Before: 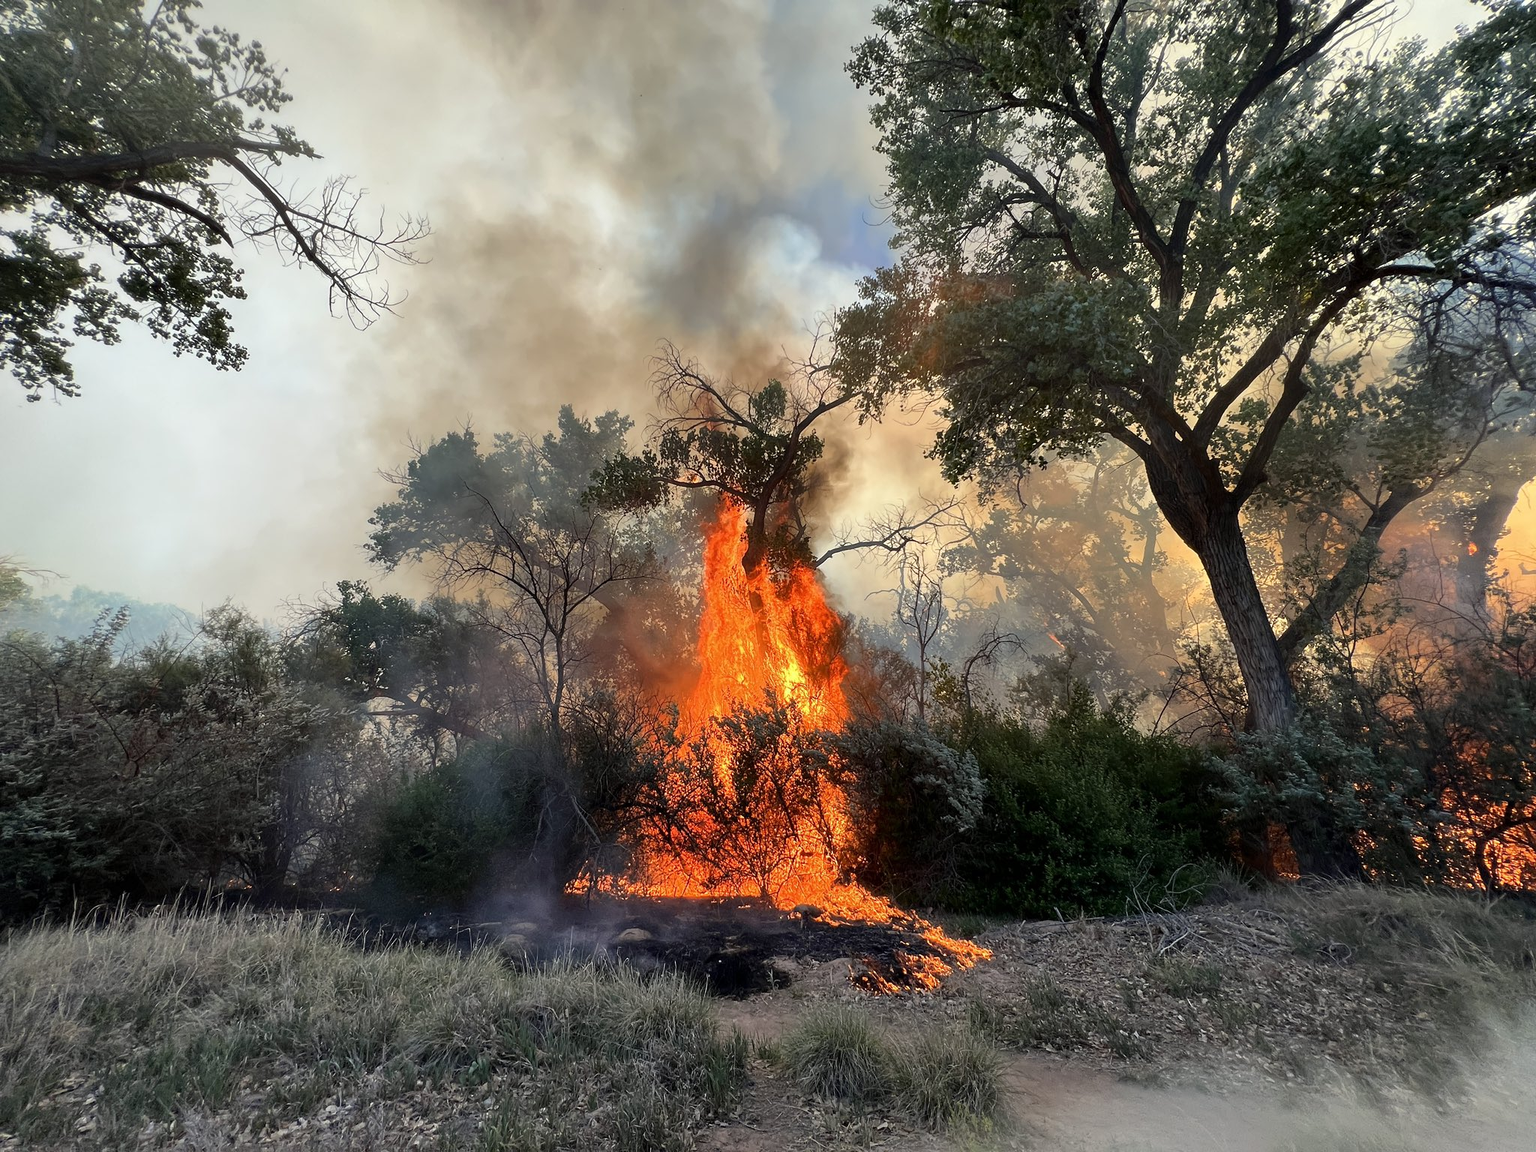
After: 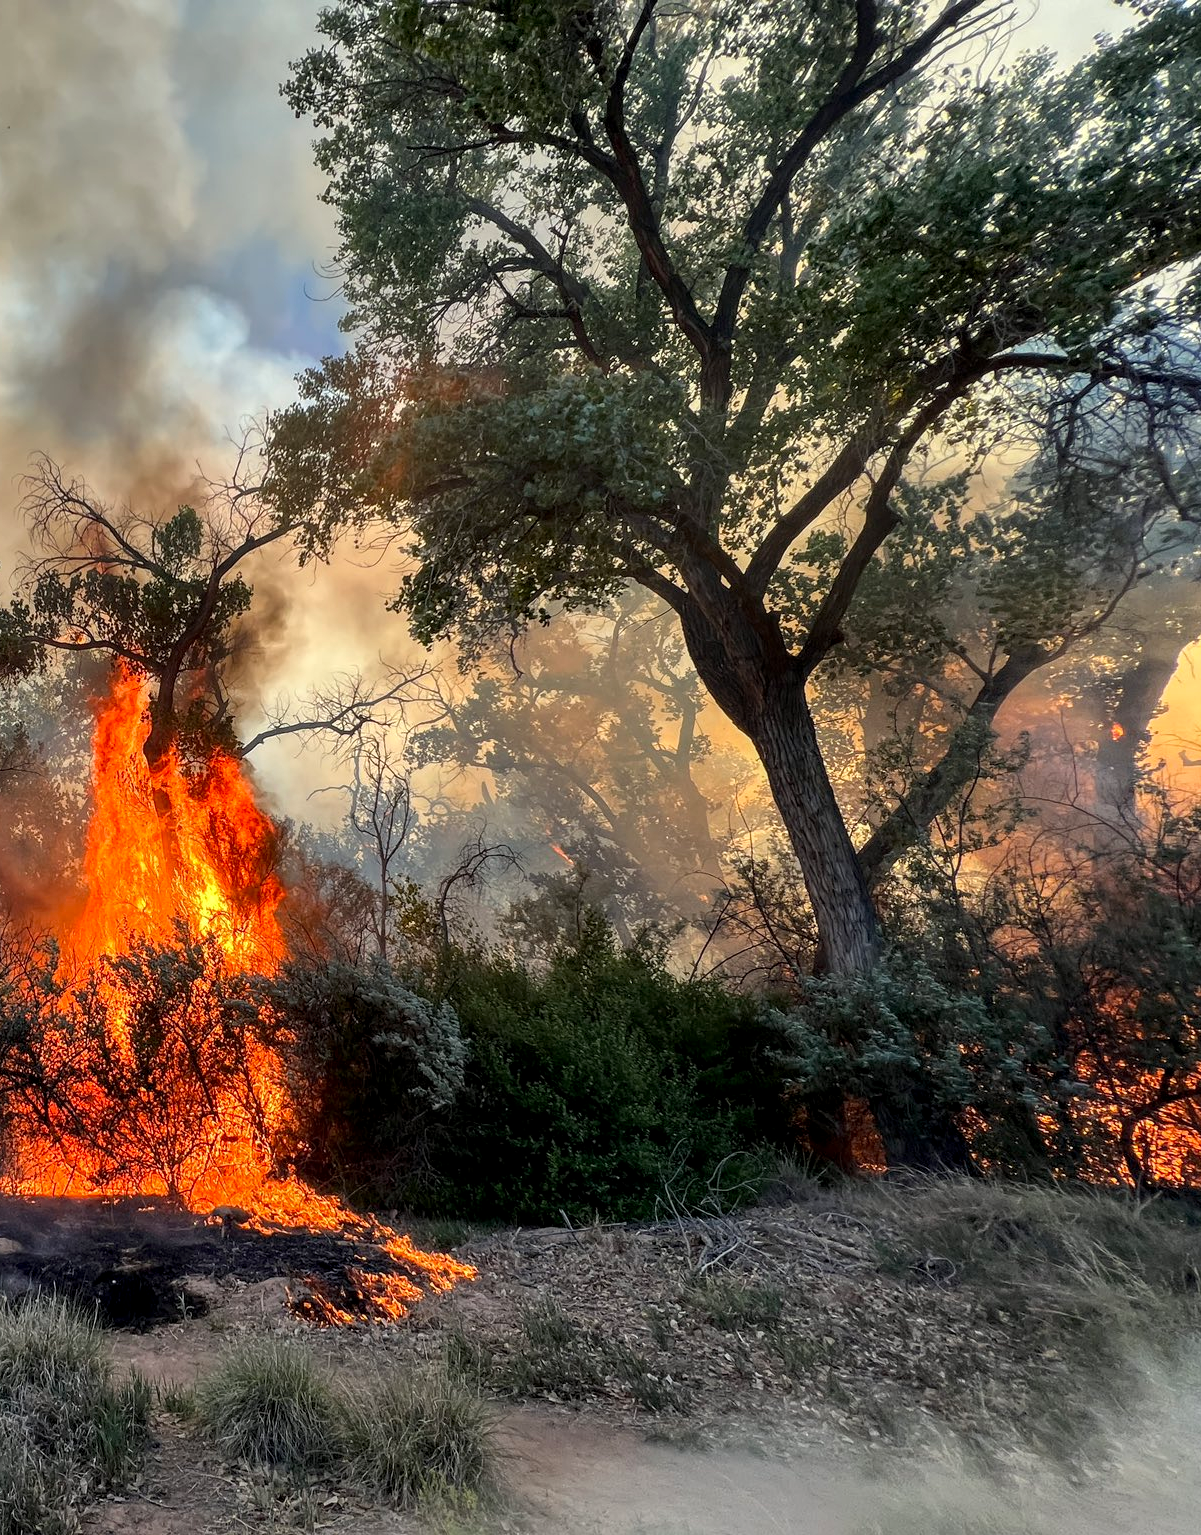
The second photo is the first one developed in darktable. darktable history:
local contrast: on, module defaults
crop: left 41.322%
